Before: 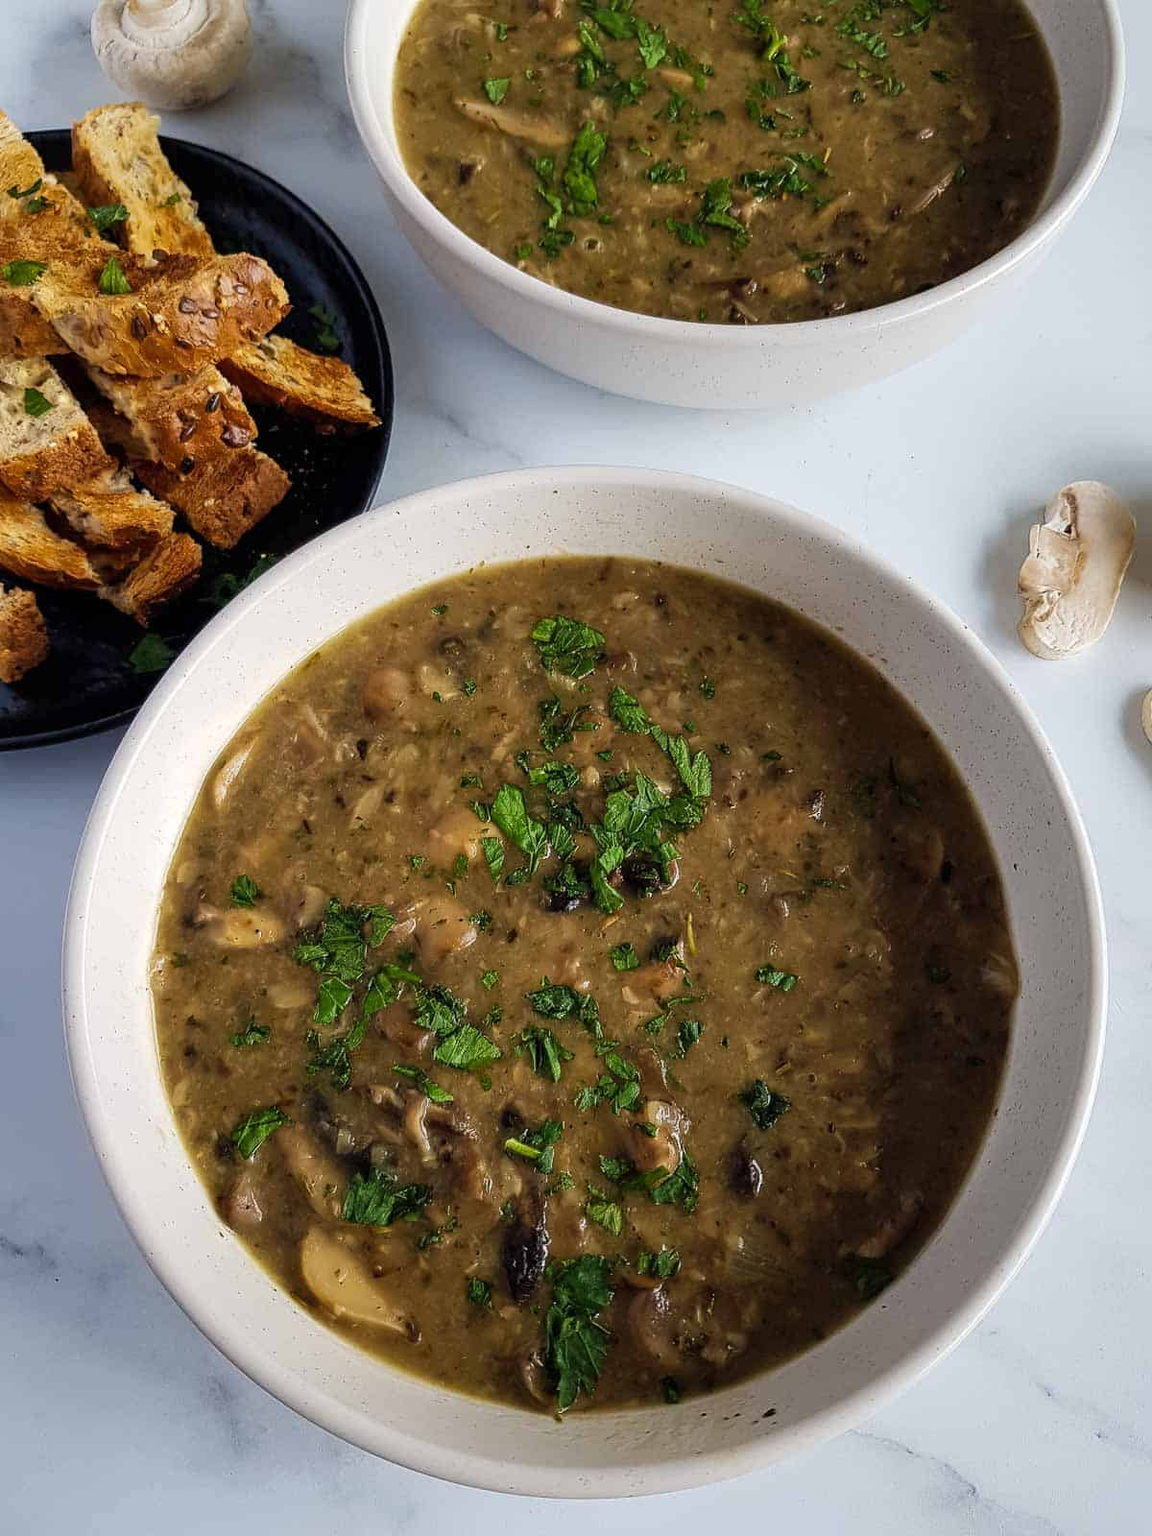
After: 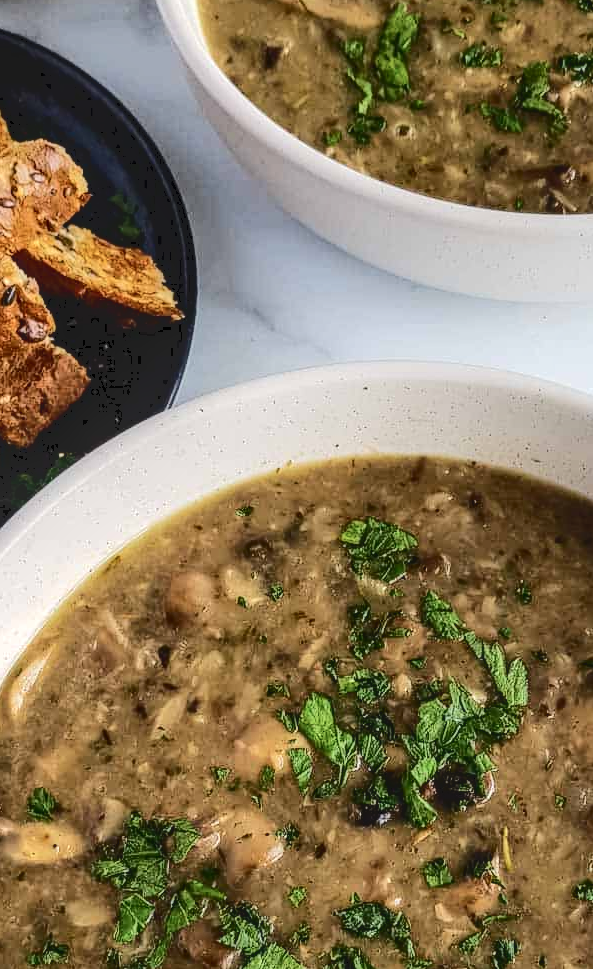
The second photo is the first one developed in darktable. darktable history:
tone curve: curves: ch0 [(0, 0) (0.003, 0.096) (0.011, 0.097) (0.025, 0.096) (0.044, 0.099) (0.069, 0.109) (0.1, 0.129) (0.136, 0.149) (0.177, 0.176) (0.224, 0.22) (0.277, 0.288) (0.335, 0.385) (0.399, 0.49) (0.468, 0.581) (0.543, 0.661) (0.623, 0.729) (0.709, 0.79) (0.801, 0.849) (0.898, 0.912) (1, 1)], color space Lab, independent channels, preserve colors none
local contrast: on, module defaults
crop: left 17.762%, top 7.759%, right 32.75%, bottom 31.646%
